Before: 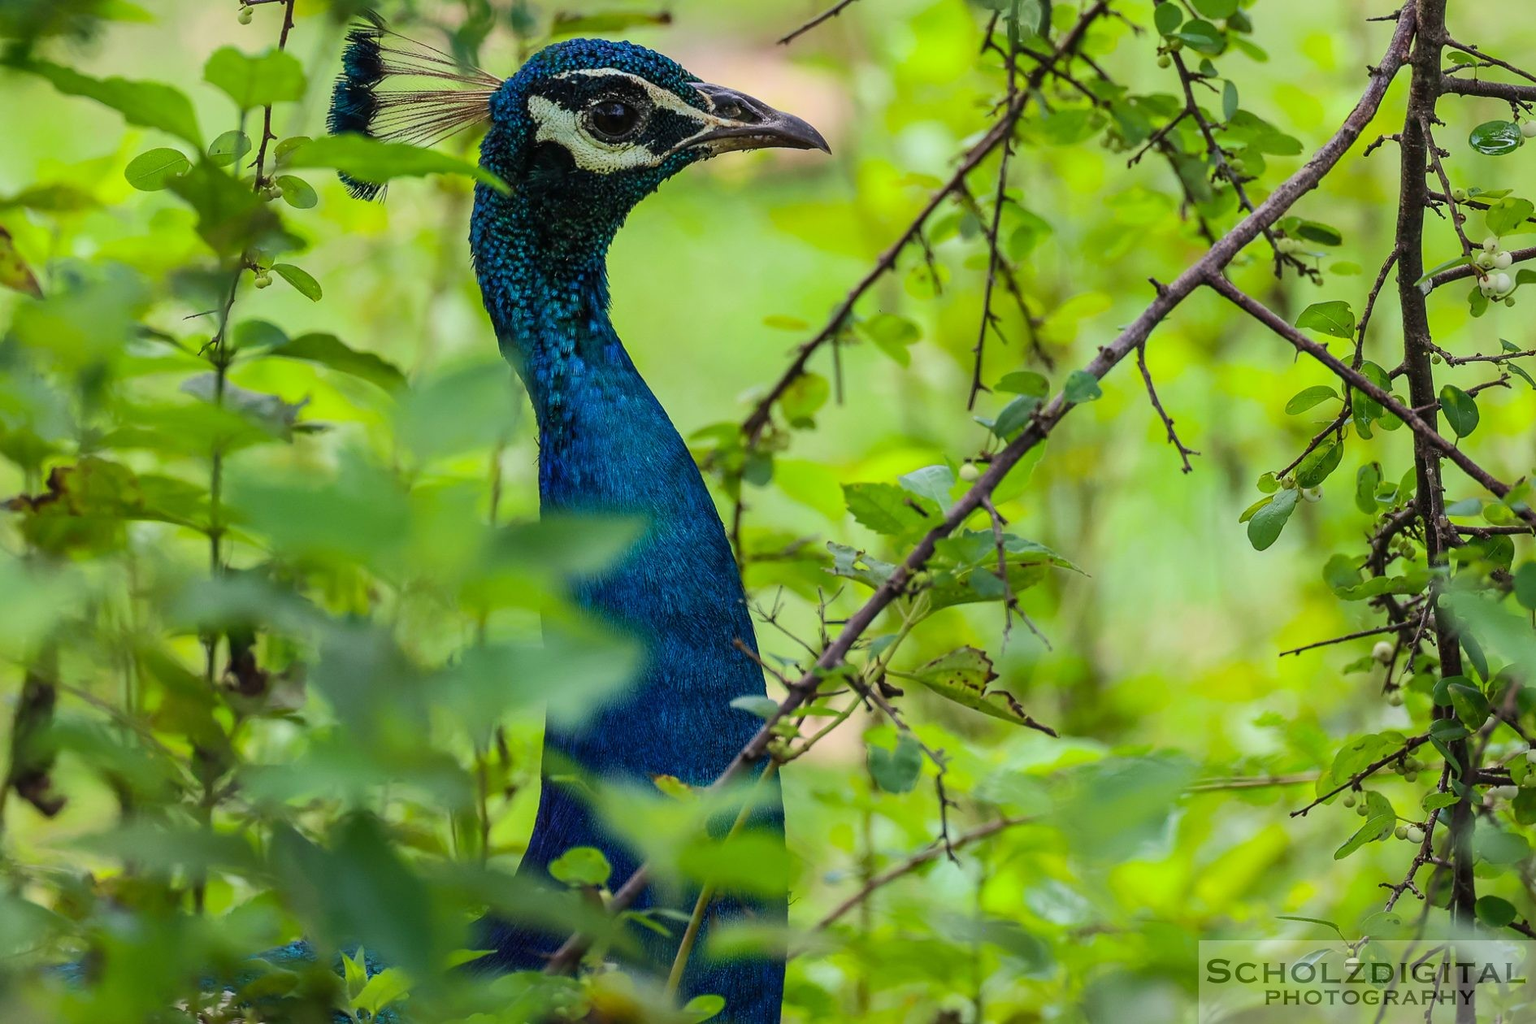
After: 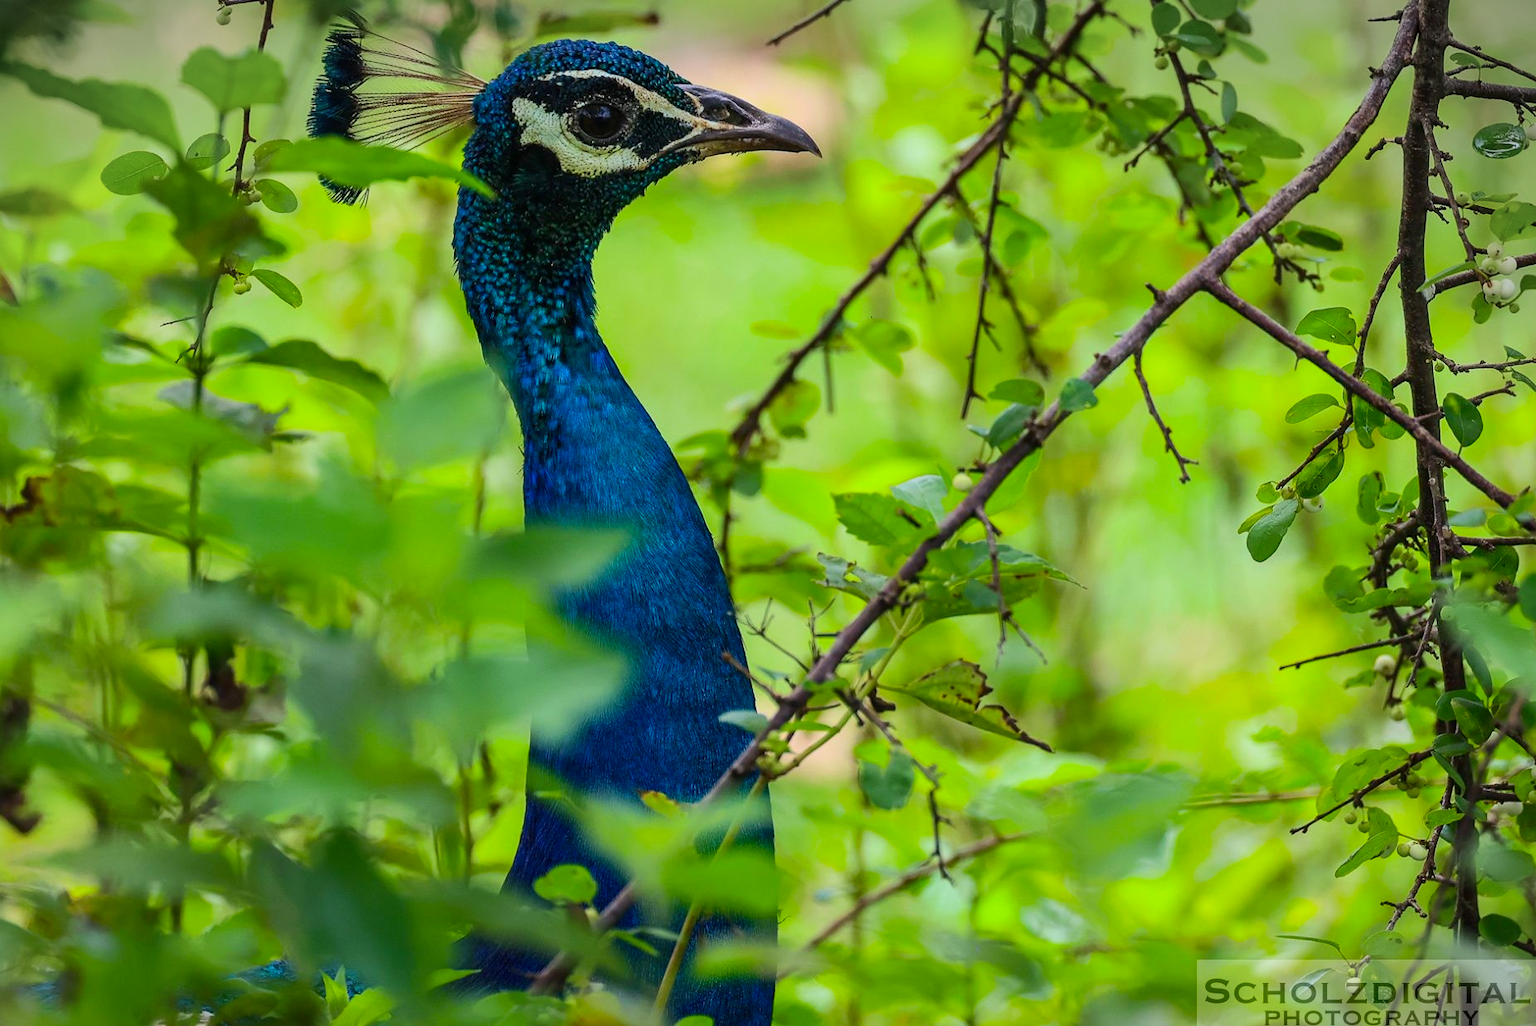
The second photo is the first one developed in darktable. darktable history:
crop: left 1.706%, right 0.275%, bottom 1.732%
vignetting: fall-off start 100.84%, fall-off radius 65.26%, center (-0.028, 0.236), automatic ratio true
contrast brightness saturation: contrast 0.081, saturation 0.202
